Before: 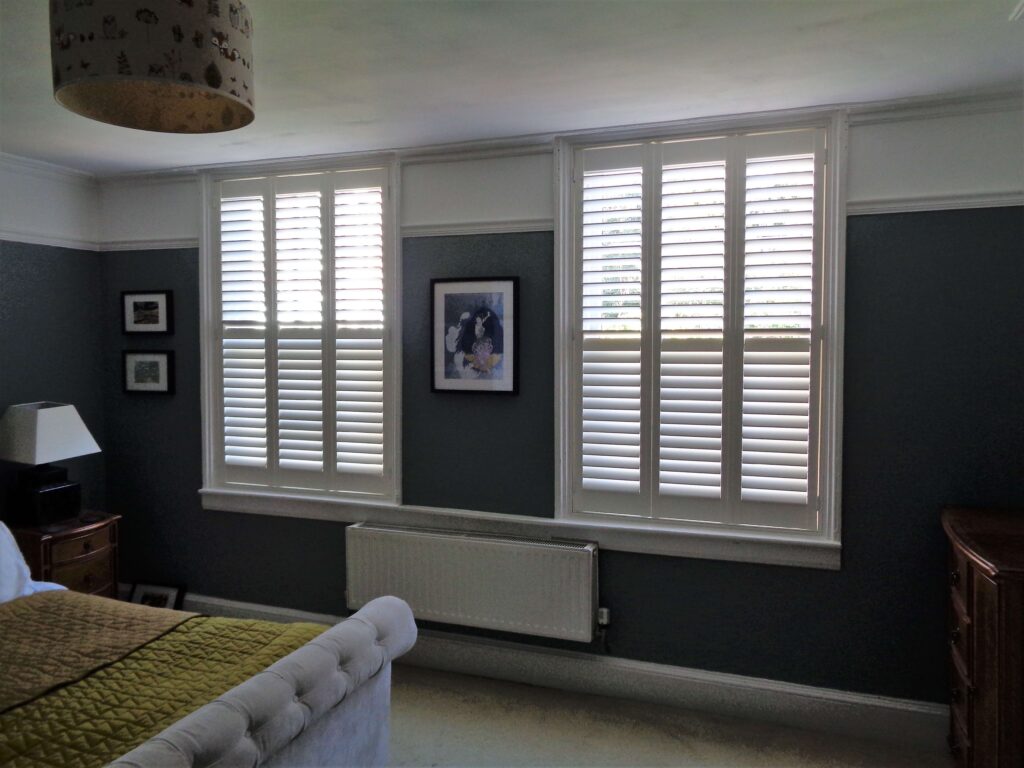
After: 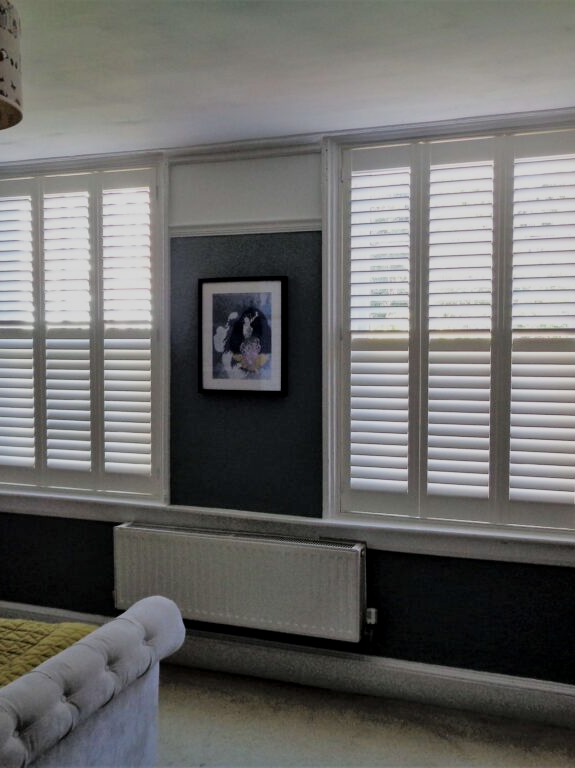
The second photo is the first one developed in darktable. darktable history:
crop and rotate: left 22.709%, right 21.049%
filmic rgb: black relative exposure -7.65 EV, white relative exposure 4.56 EV, hardness 3.61
shadows and highlights: shadows 24.88, highlights -23.43
local contrast: highlights 107%, shadows 101%, detail 119%, midtone range 0.2
